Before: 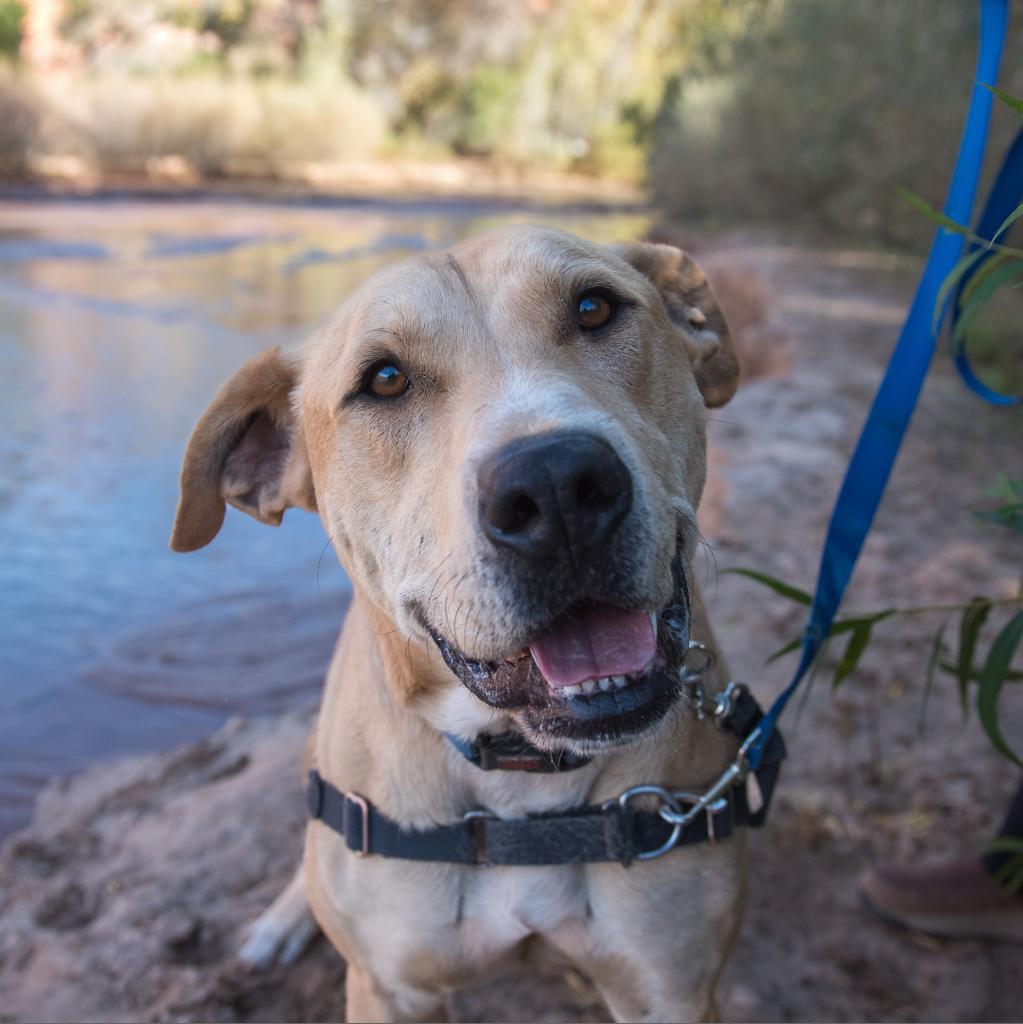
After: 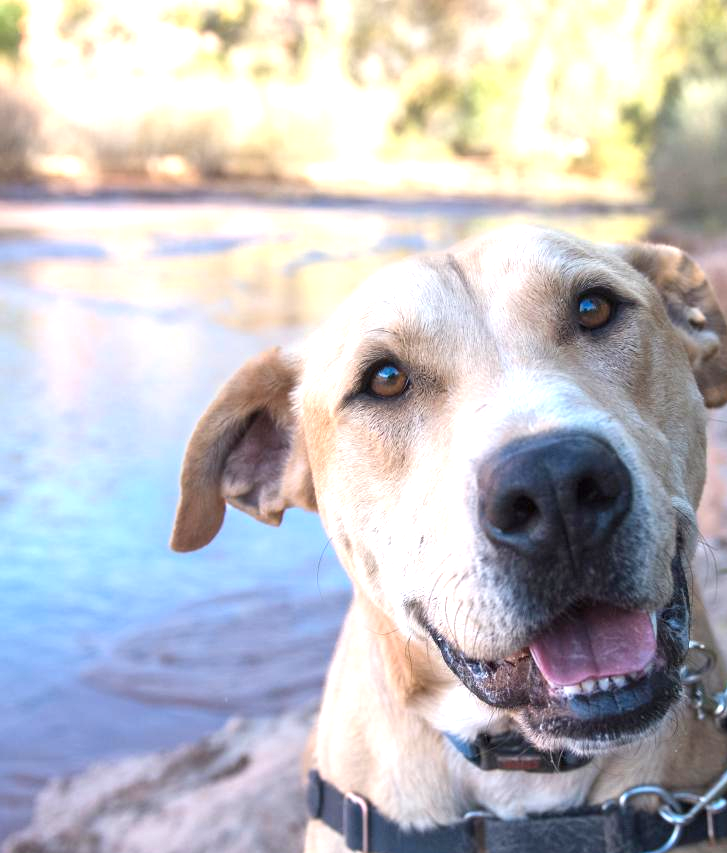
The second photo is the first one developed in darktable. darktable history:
crop: right 28.885%, bottom 16.626%
exposure: black level correction 0.001, exposure 1.116 EV, compensate highlight preservation false
